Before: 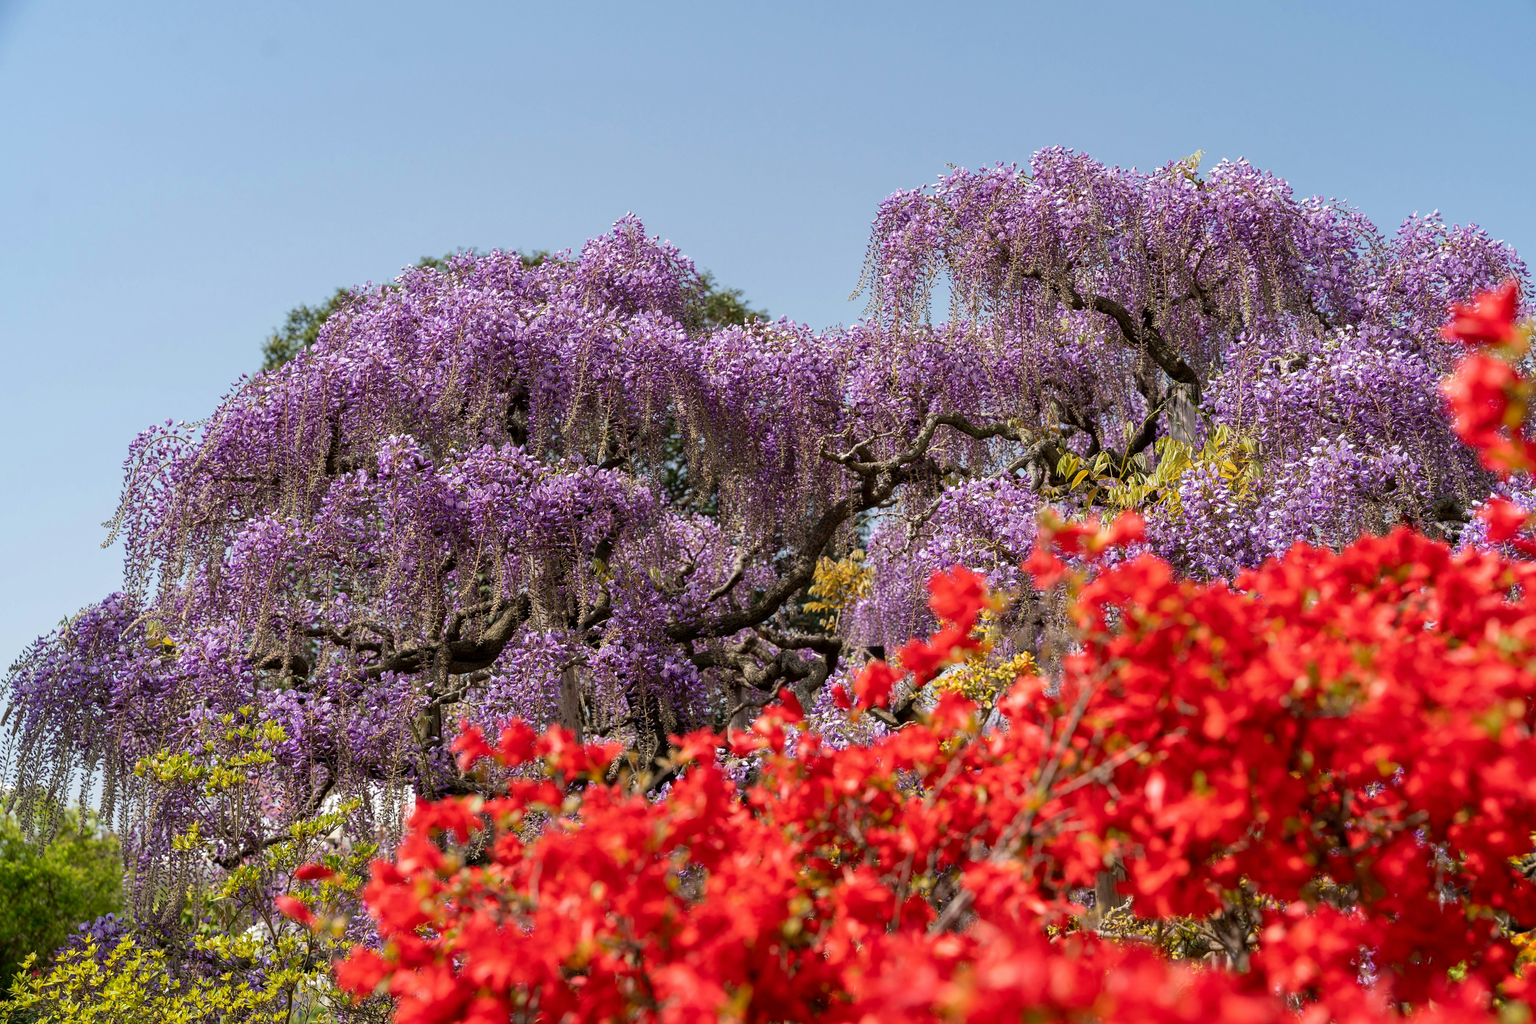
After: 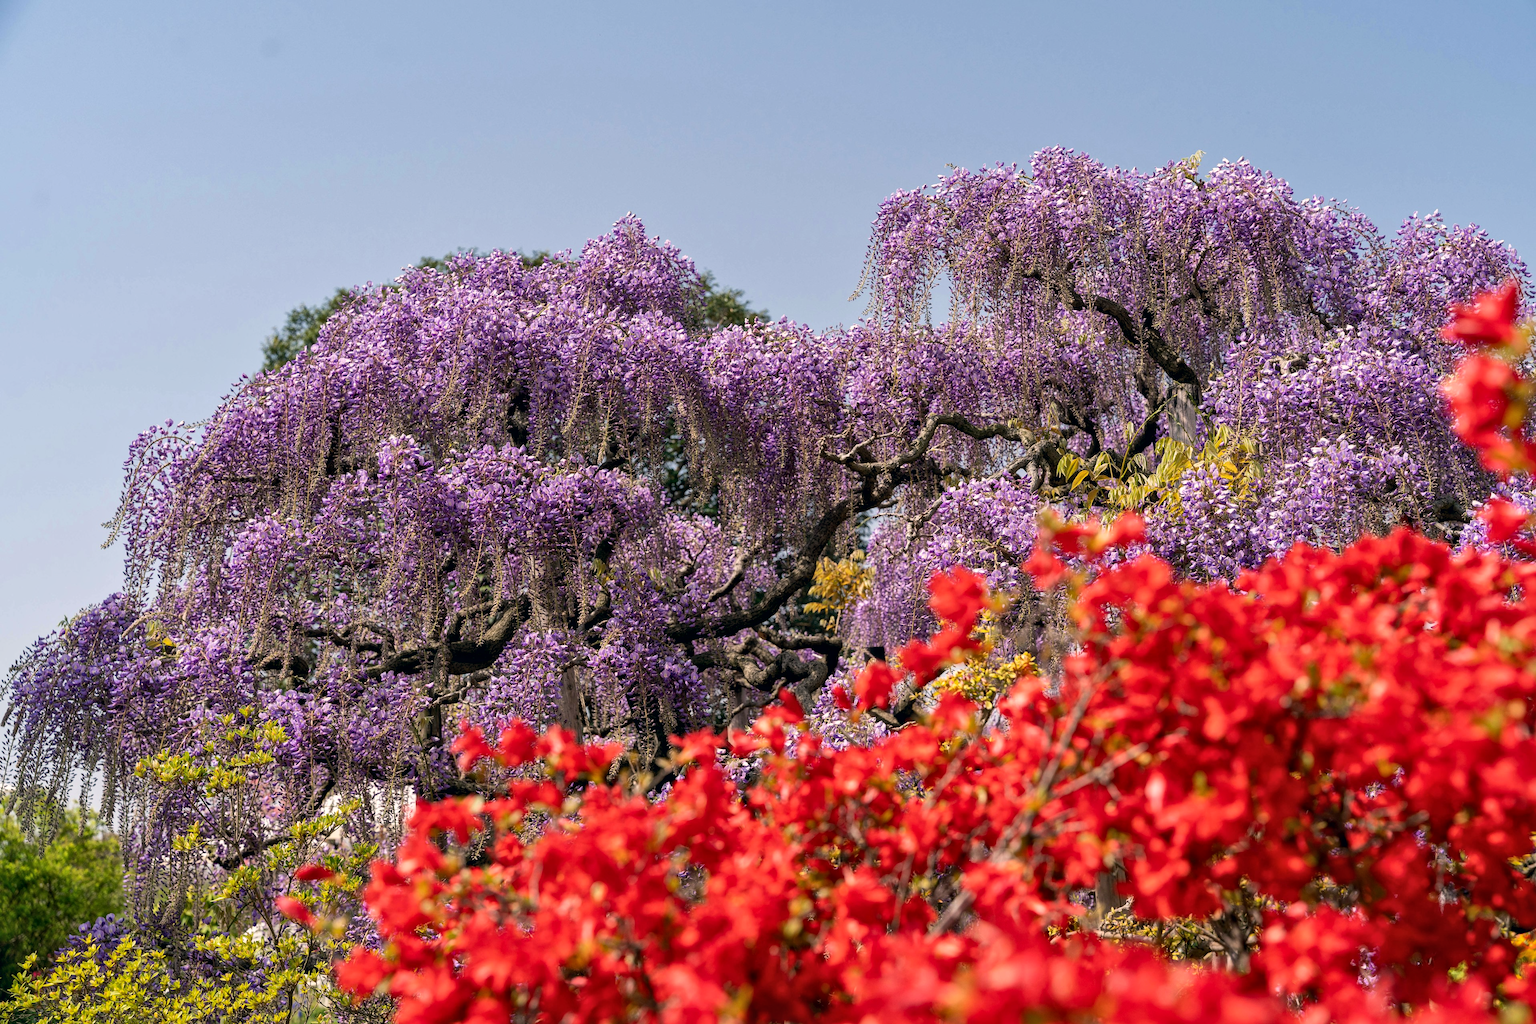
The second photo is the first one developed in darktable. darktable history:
color correction: highlights a* 5.38, highlights b* 5.3, shadows a* -4.26, shadows b* -5.11
local contrast: mode bilateral grid, contrast 20, coarseness 50, detail 130%, midtone range 0.2
